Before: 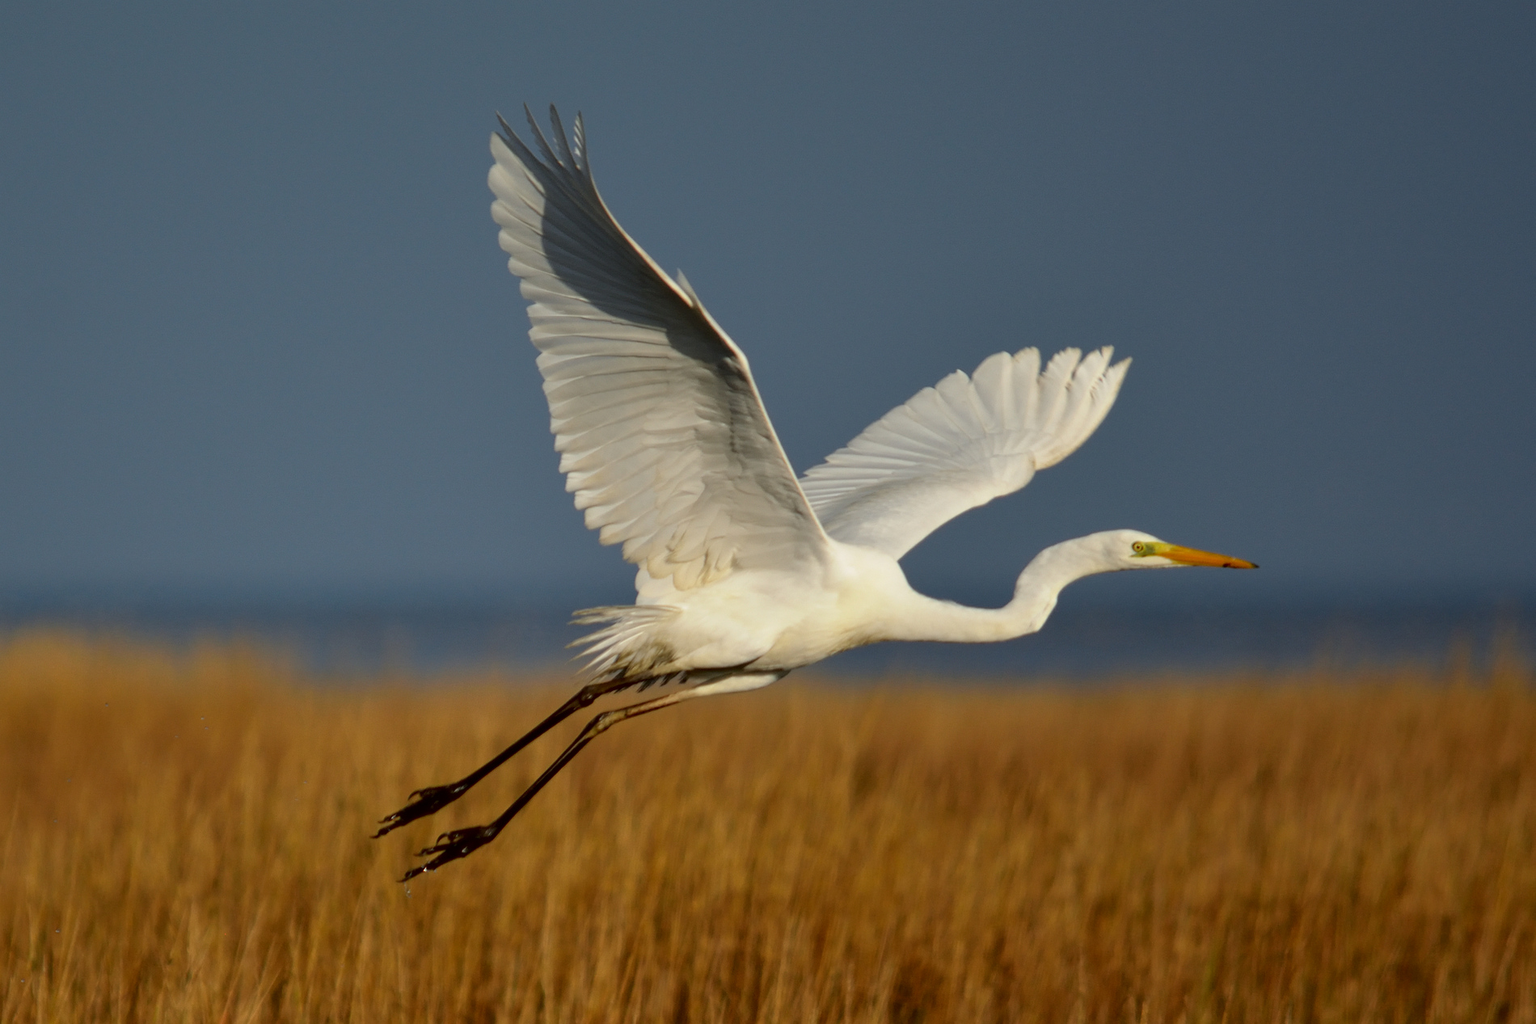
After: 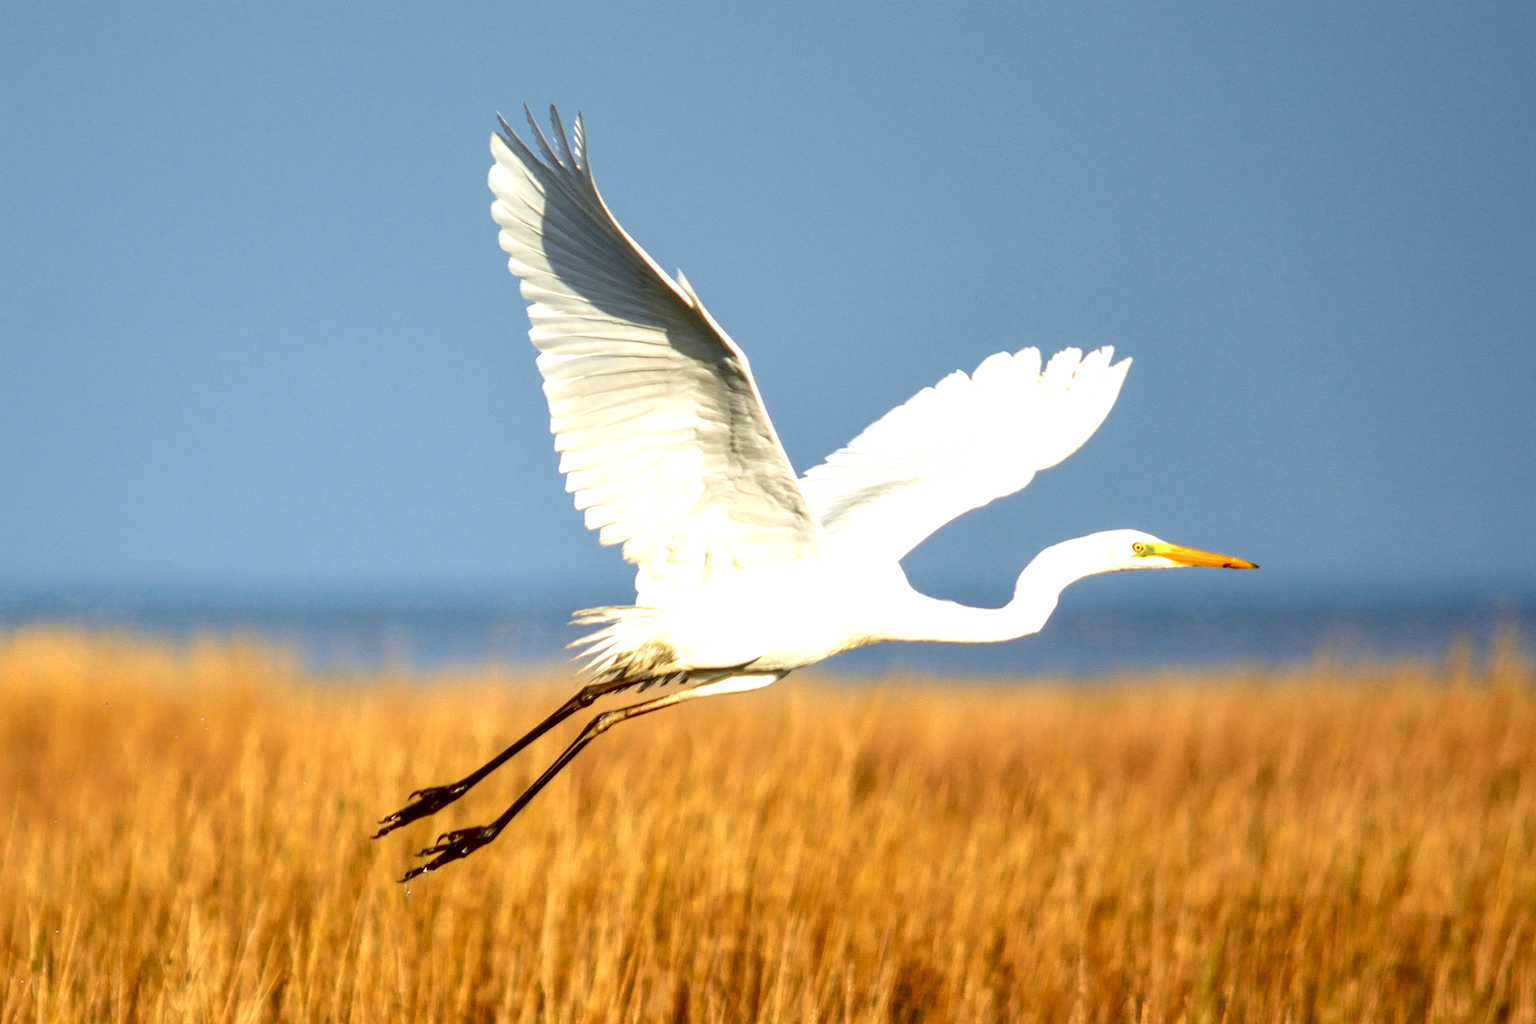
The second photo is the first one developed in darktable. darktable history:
local contrast: on, module defaults
exposure: black level correction 0.001, exposure 1.646 EV, compensate exposure bias true, compensate highlight preservation false
velvia: on, module defaults
